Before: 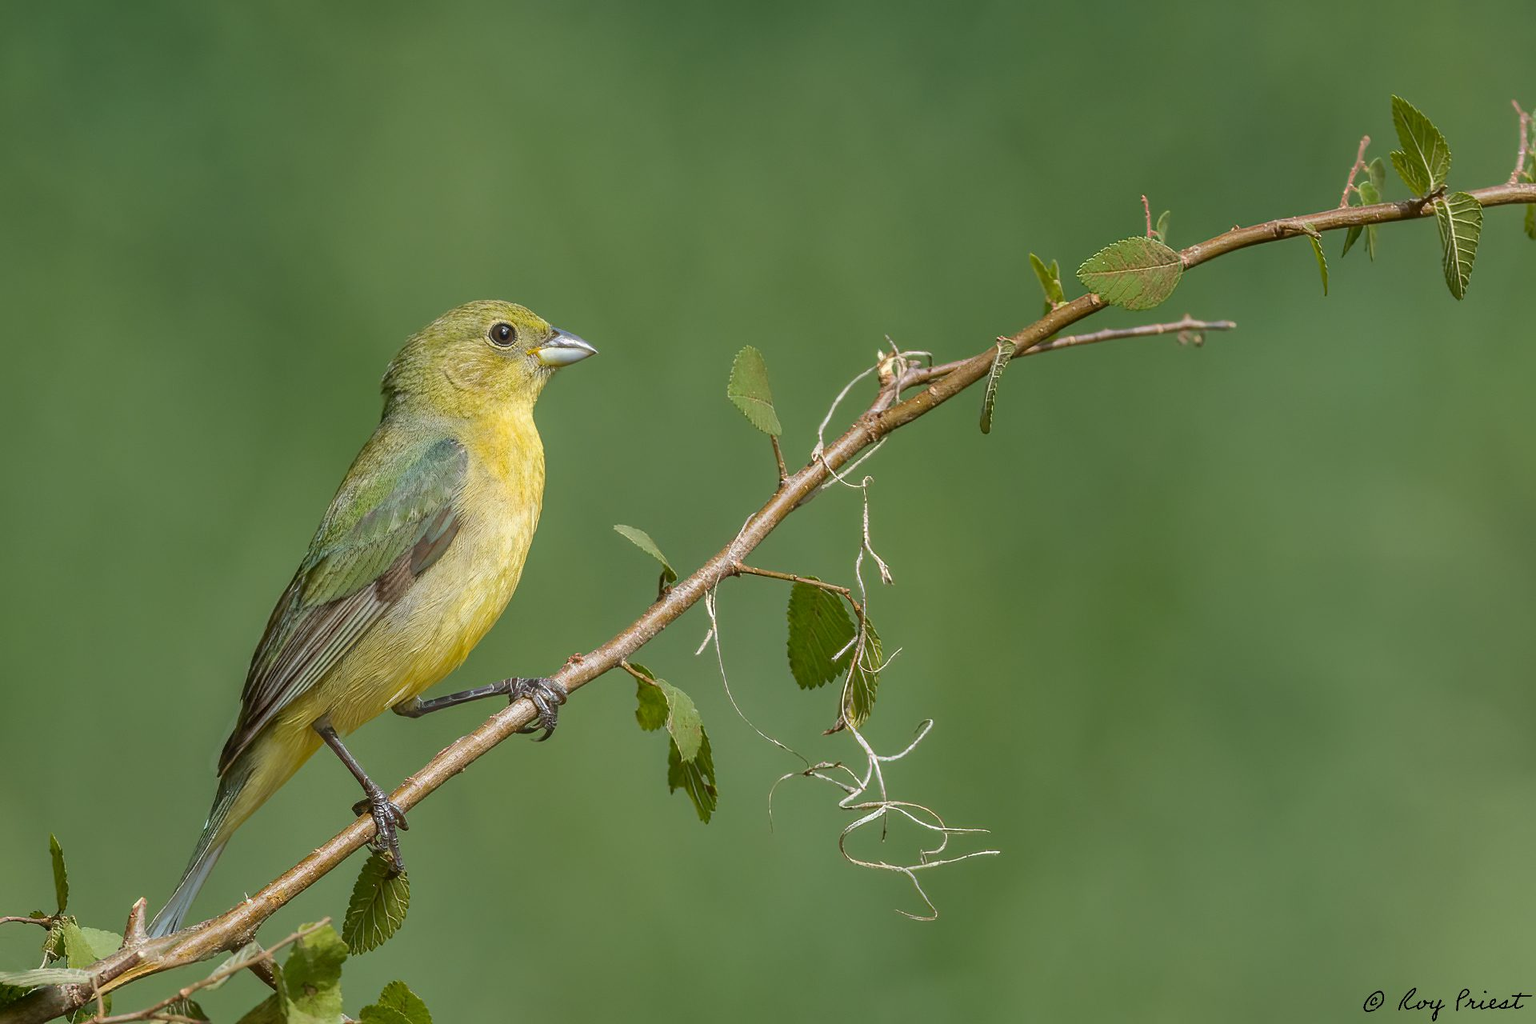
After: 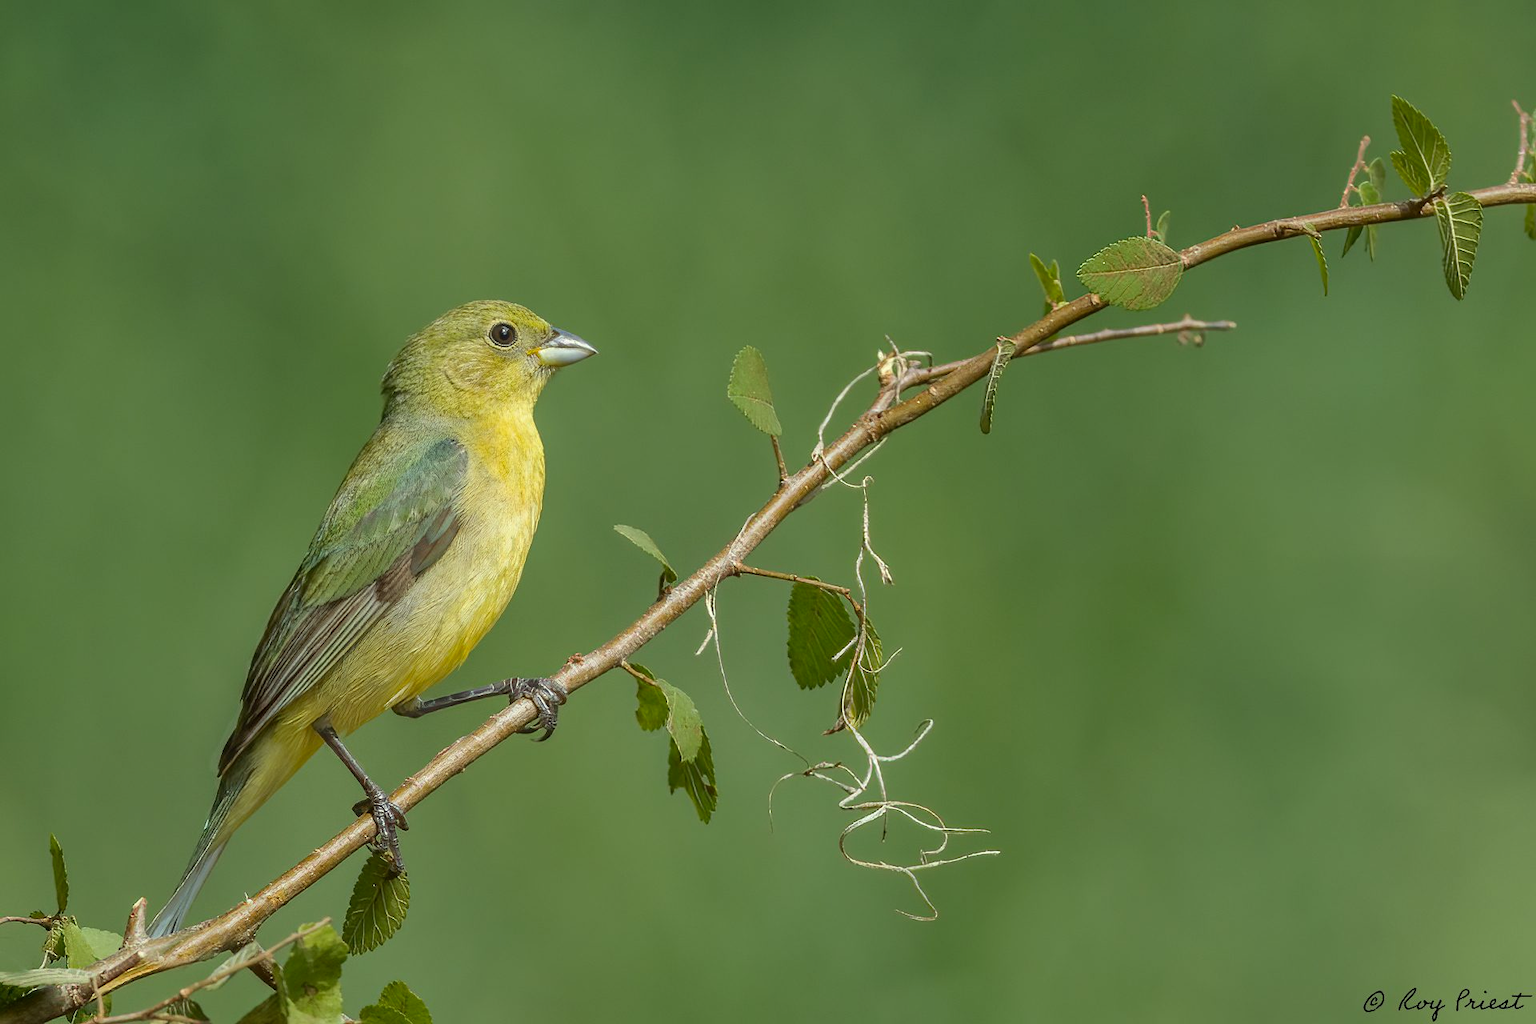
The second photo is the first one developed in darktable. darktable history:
color correction: highlights a* -4.46, highlights b* 6.38
